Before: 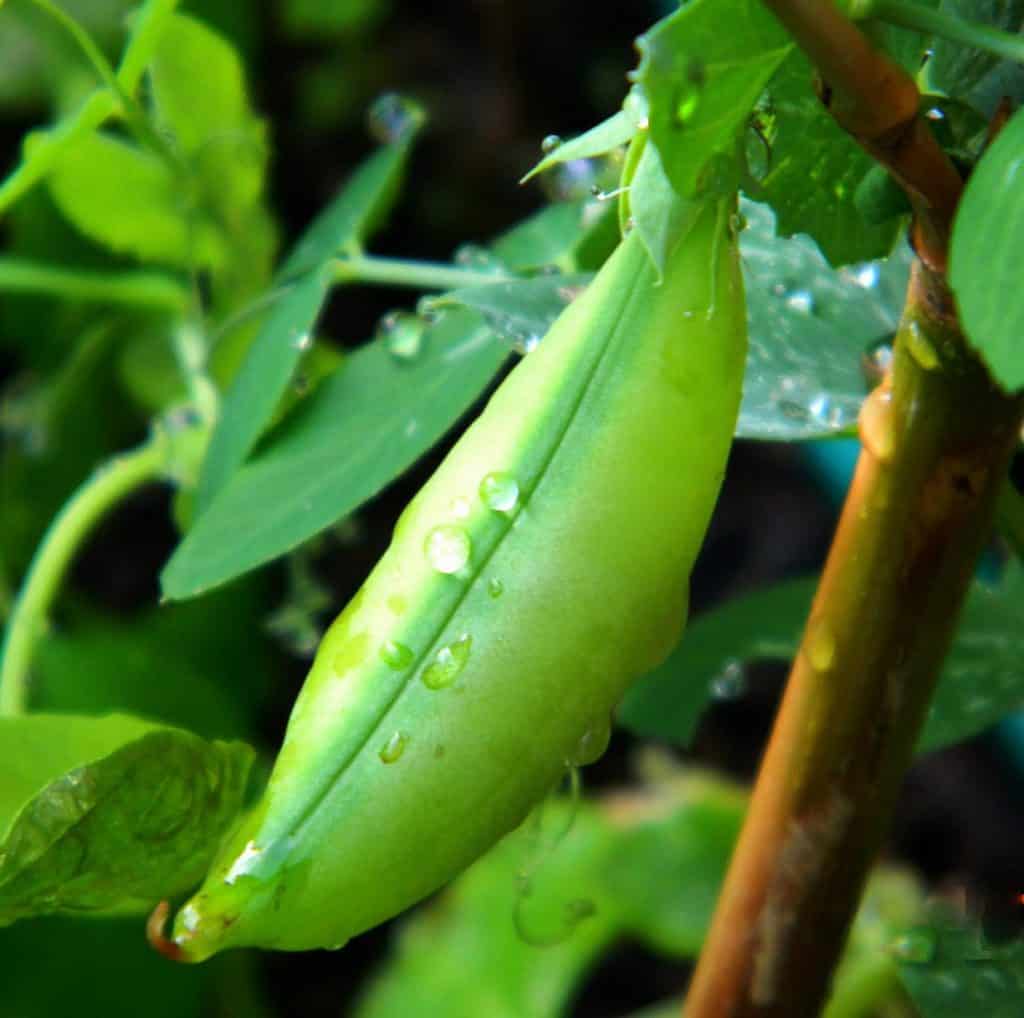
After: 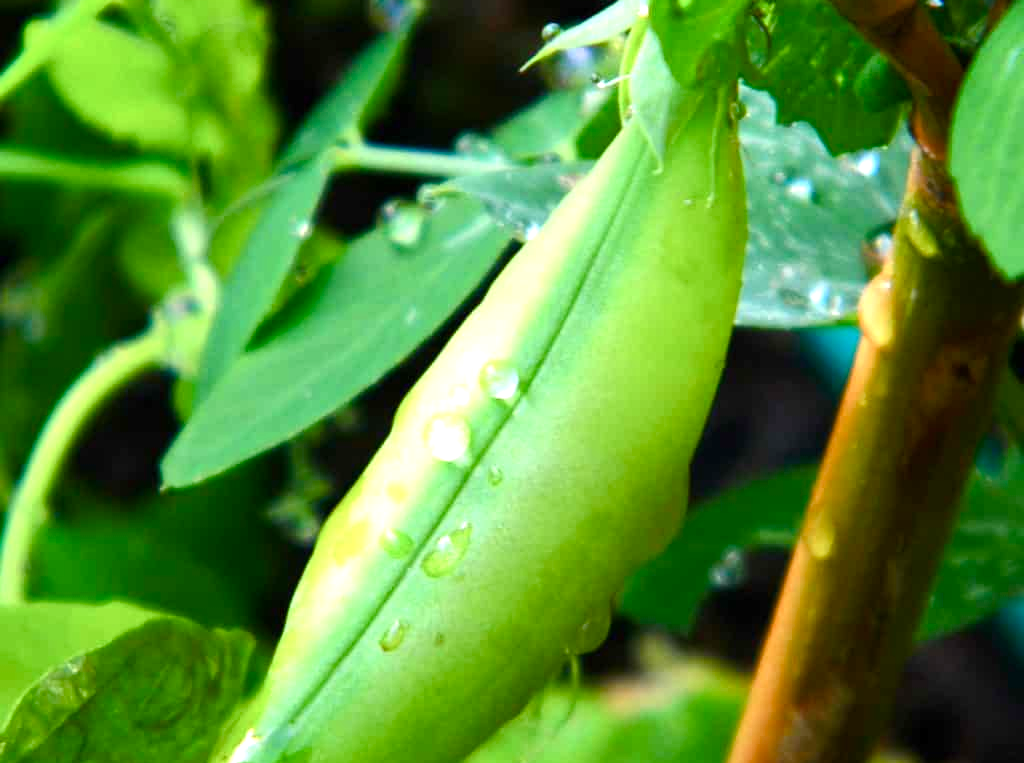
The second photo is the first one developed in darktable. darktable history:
color balance rgb: linear chroma grading › shadows 32%, linear chroma grading › global chroma -2%, linear chroma grading › mid-tones 4%, perceptual saturation grading › global saturation -2%, perceptual saturation grading › highlights -8%, perceptual saturation grading › mid-tones 8%, perceptual saturation grading › shadows 4%, perceptual brilliance grading › highlights 8%, perceptual brilliance grading › mid-tones 4%, perceptual brilliance grading › shadows 2%, global vibrance 16%, saturation formula JzAzBz (2021)
exposure: exposure 0.3 EV, compensate highlight preservation false
crop: top 11.038%, bottom 13.962%
